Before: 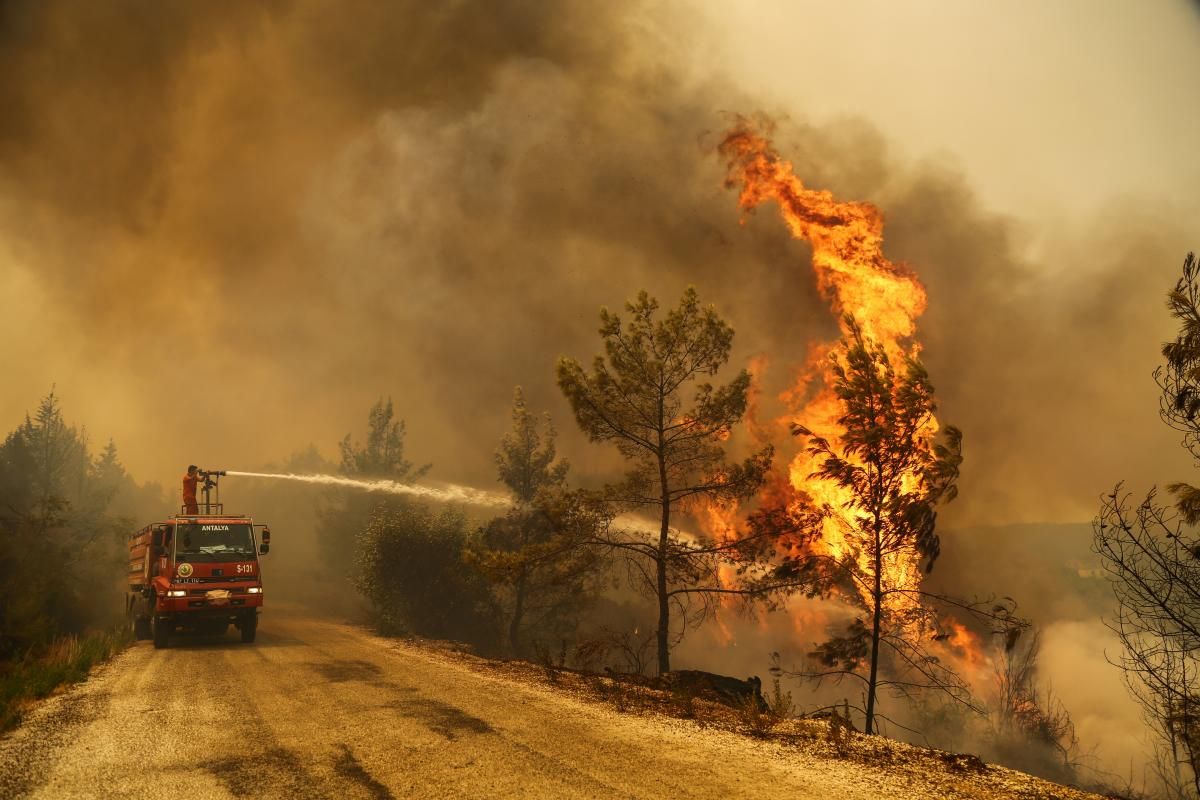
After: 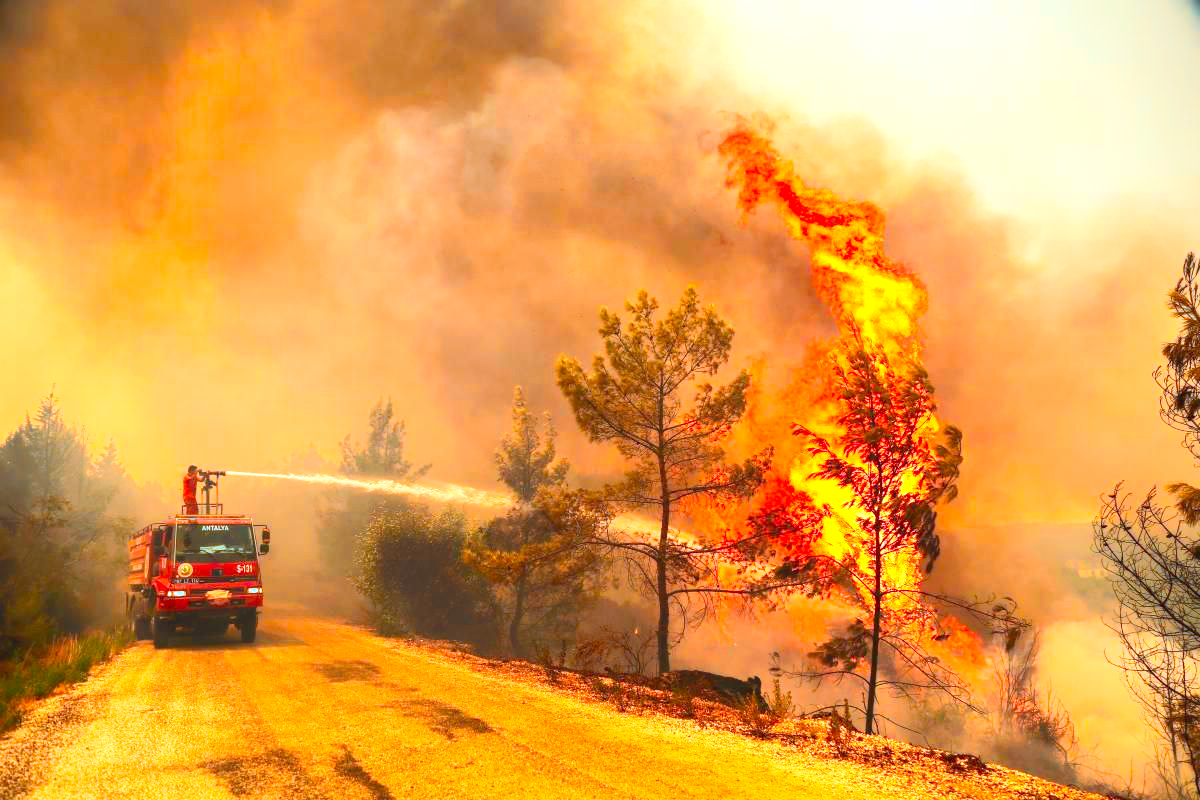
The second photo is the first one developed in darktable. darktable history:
color calibration: output R [1.422, -0.35, -0.252, 0], output G [-0.238, 1.259, -0.084, 0], output B [-0.081, -0.196, 1.58, 0], output brightness [0.49, 0.671, -0.57, 0], illuminant as shot in camera, x 0.37, y 0.382, temperature 4314.99 K
contrast brightness saturation: contrast 0.199, brightness 0.147, saturation 0.148
